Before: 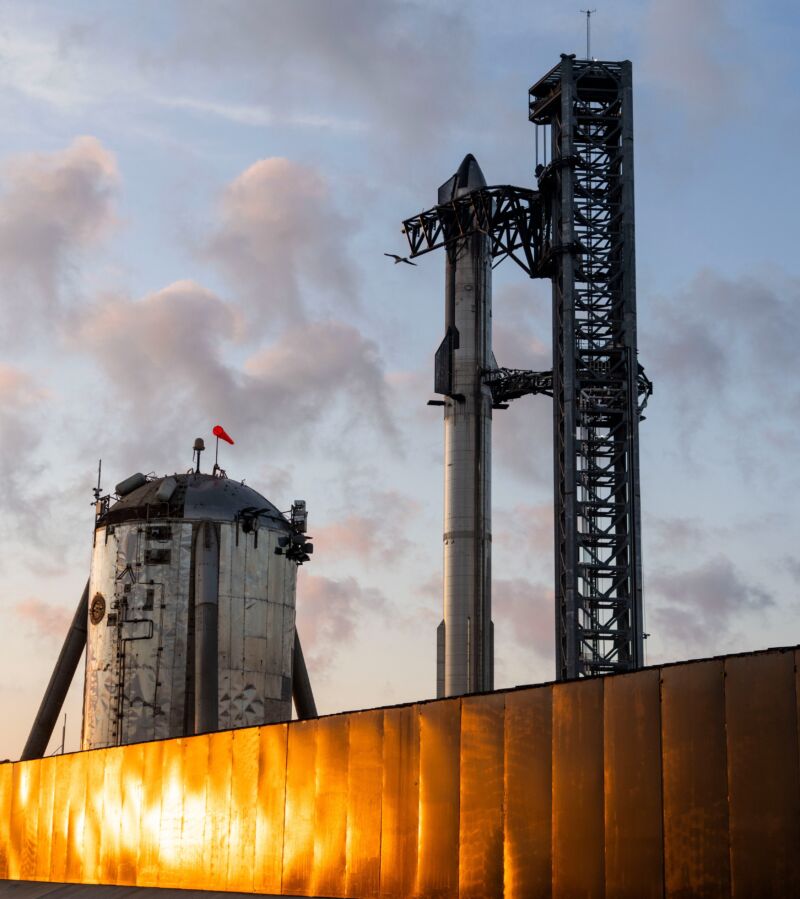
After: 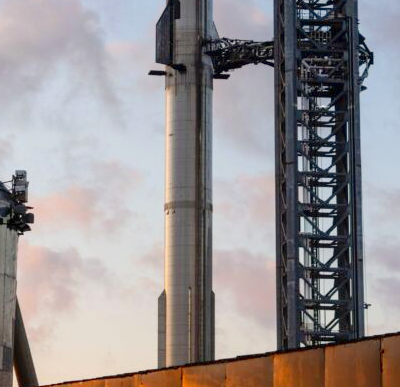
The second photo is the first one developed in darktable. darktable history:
crop: left 34.961%, top 36.787%, right 14.997%, bottom 20.081%
levels: white 99.89%, levels [0, 0.43, 0.984]
exposure: compensate highlight preservation false
